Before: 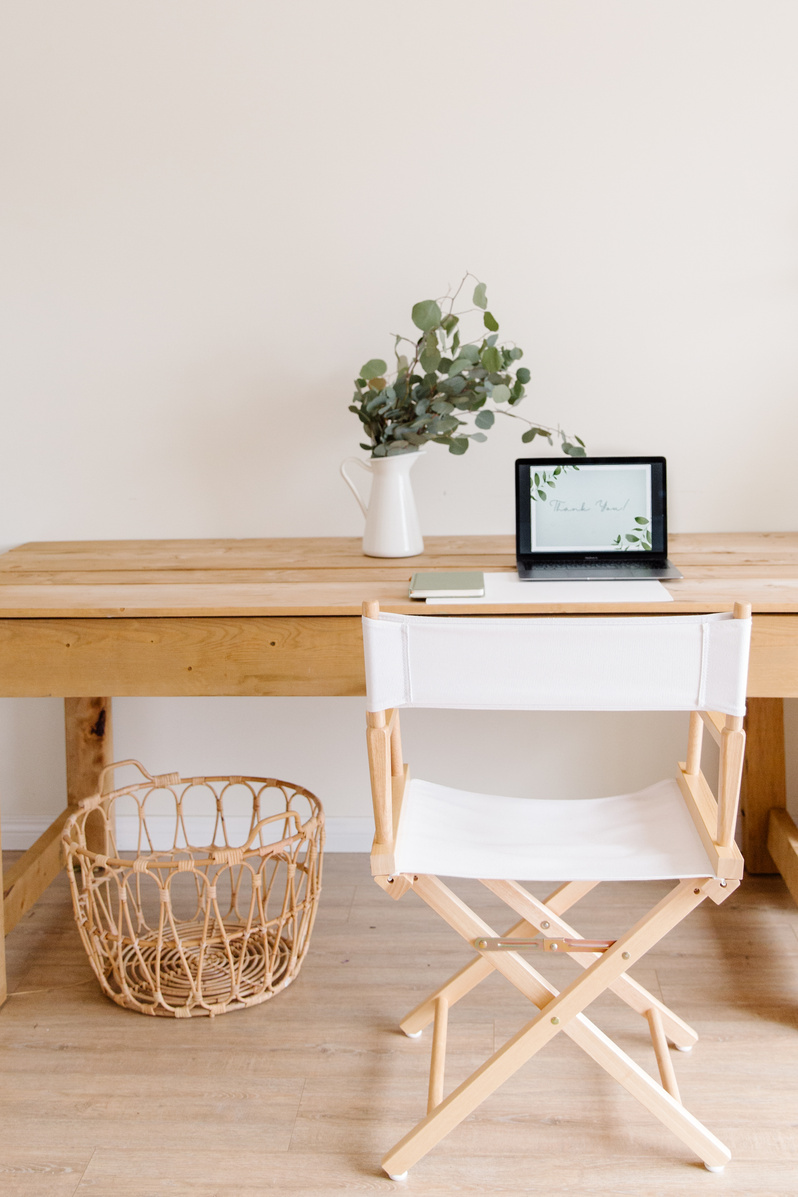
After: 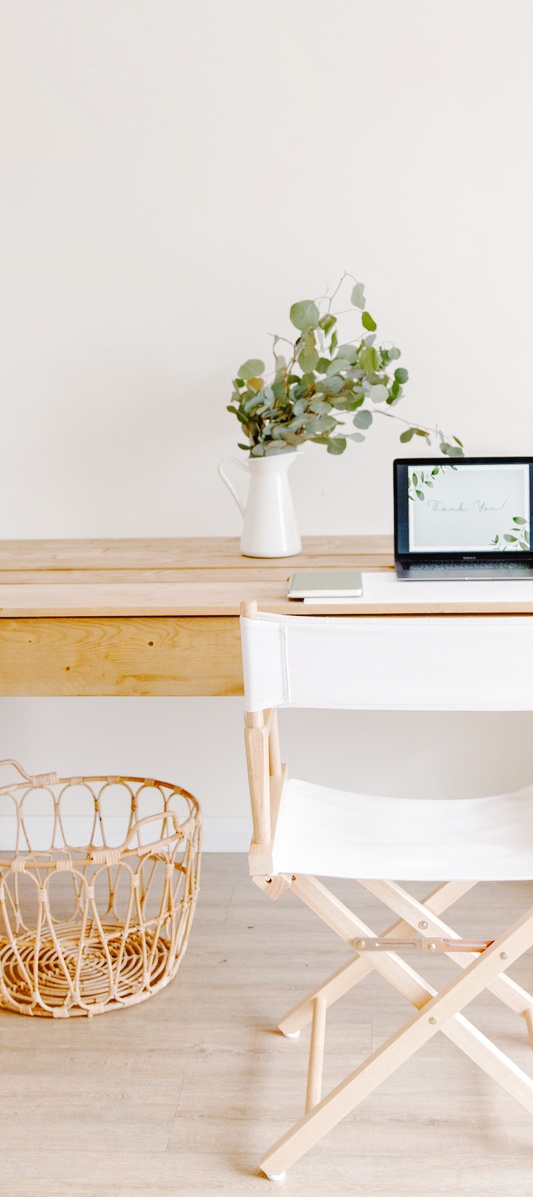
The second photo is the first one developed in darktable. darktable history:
crop: left 15.383%, right 17.816%
local contrast: highlights 106%, shadows 100%, detail 119%, midtone range 0.2
tone curve: curves: ch0 [(0, 0) (0.003, 0.034) (0.011, 0.038) (0.025, 0.046) (0.044, 0.054) (0.069, 0.06) (0.1, 0.079) (0.136, 0.114) (0.177, 0.151) (0.224, 0.213) (0.277, 0.293) (0.335, 0.385) (0.399, 0.482) (0.468, 0.578) (0.543, 0.655) (0.623, 0.724) (0.709, 0.786) (0.801, 0.854) (0.898, 0.922) (1, 1)], preserve colors none
color balance rgb: perceptual saturation grading › global saturation 20%, perceptual saturation grading › highlights -50.152%, perceptual saturation grading › shadows 30.257%
tone equalizer: -7 EV 0.16 EV, -6 EV 0.604 EV, -5 EV 1.17 EV, -4 EV 1.29 EV, -3 EV 1.12 EV, -2 EV 0.6 EV, -1 EV 0.149 EV
